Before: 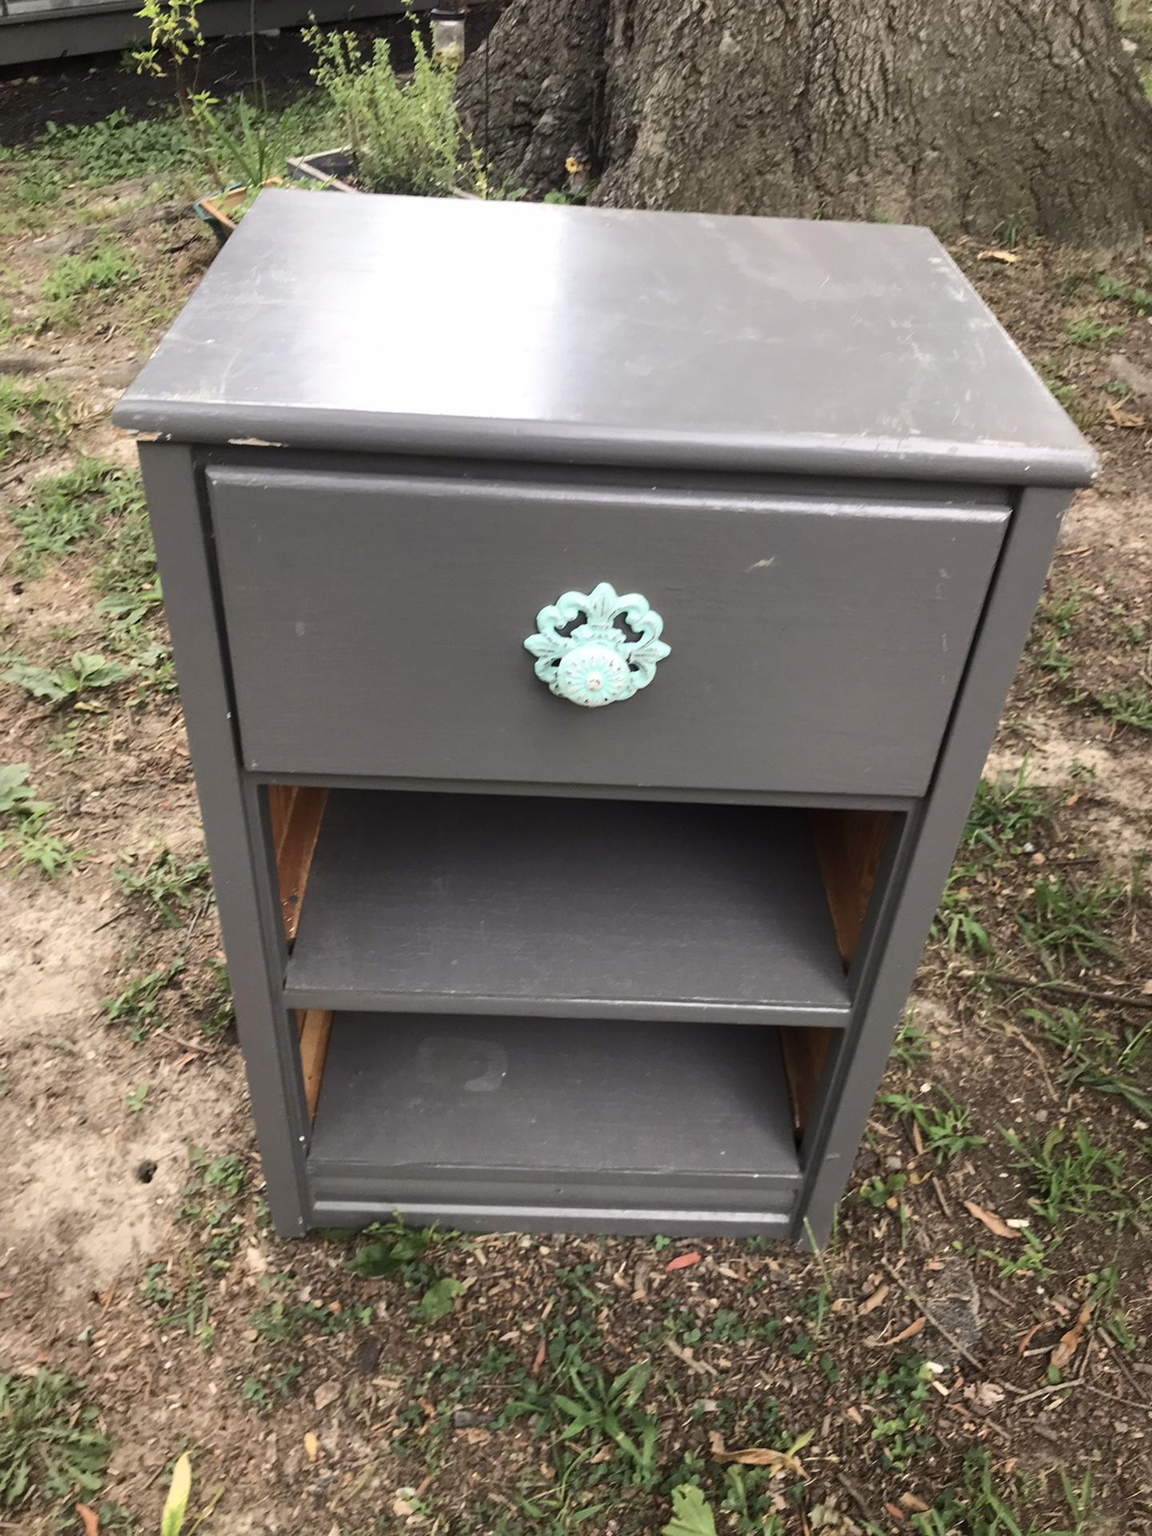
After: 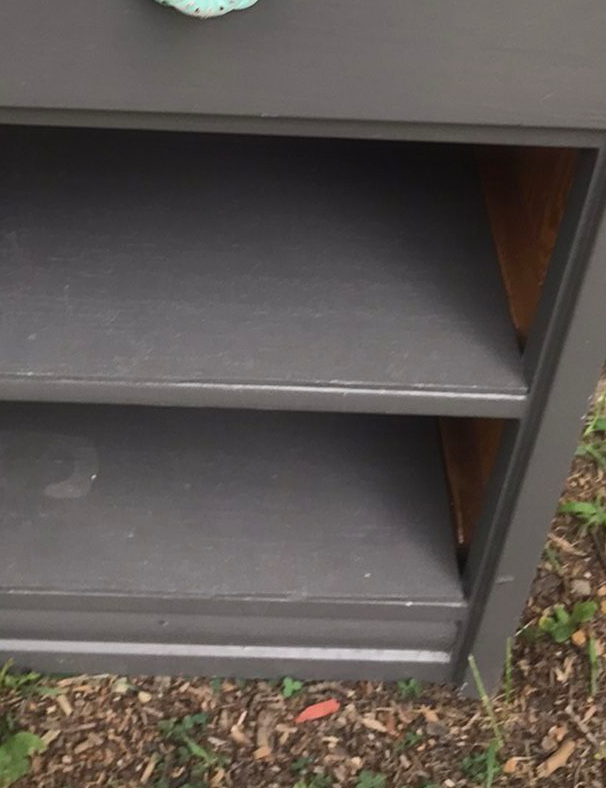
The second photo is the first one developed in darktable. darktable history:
crop: left 37.244%, top 45.156%, right 20.643%, bottom 13.801%
contrast equalizer: y [[0.5, 0.486, 0.447, 0.446, 0.489, 0.5], [0.5 ×6], [0.5 ×6], [0 ×6], [0 ×6]]
